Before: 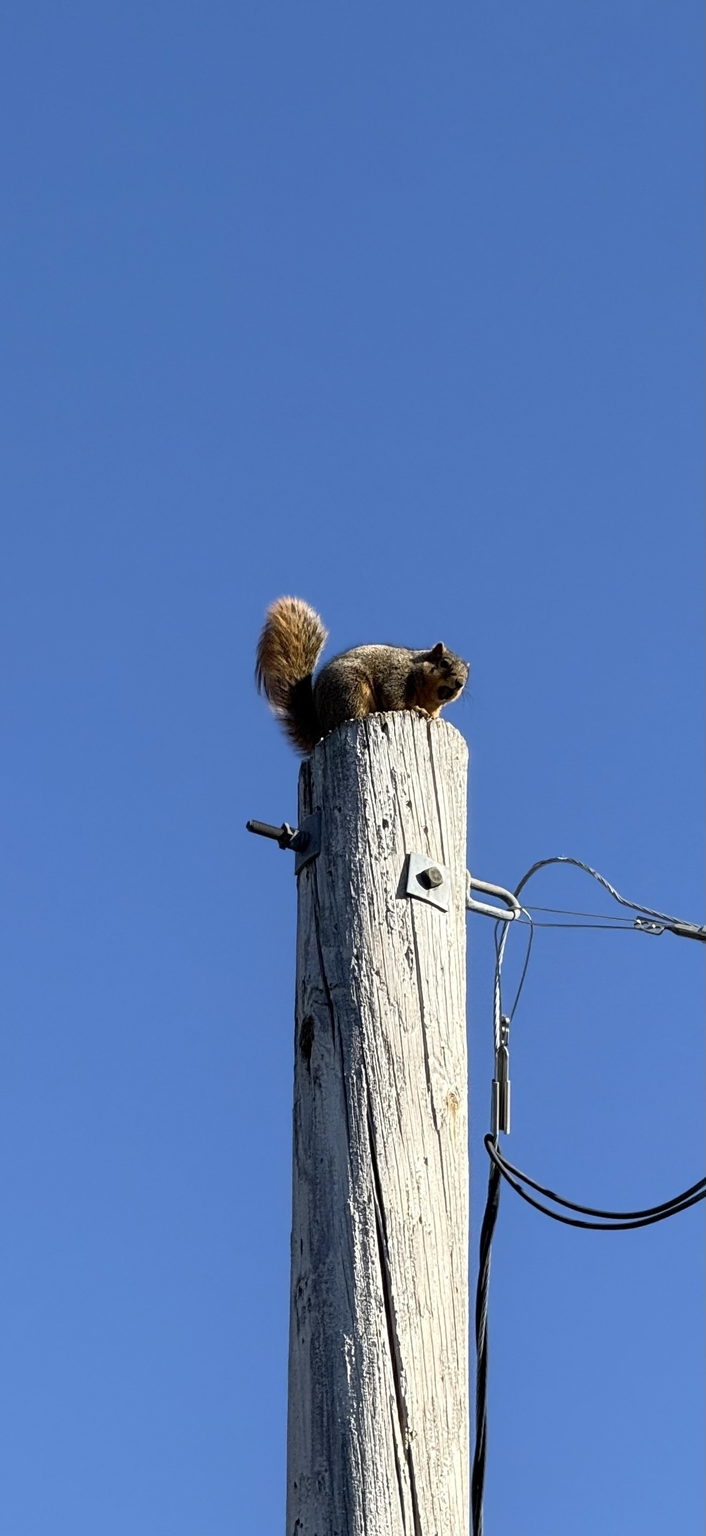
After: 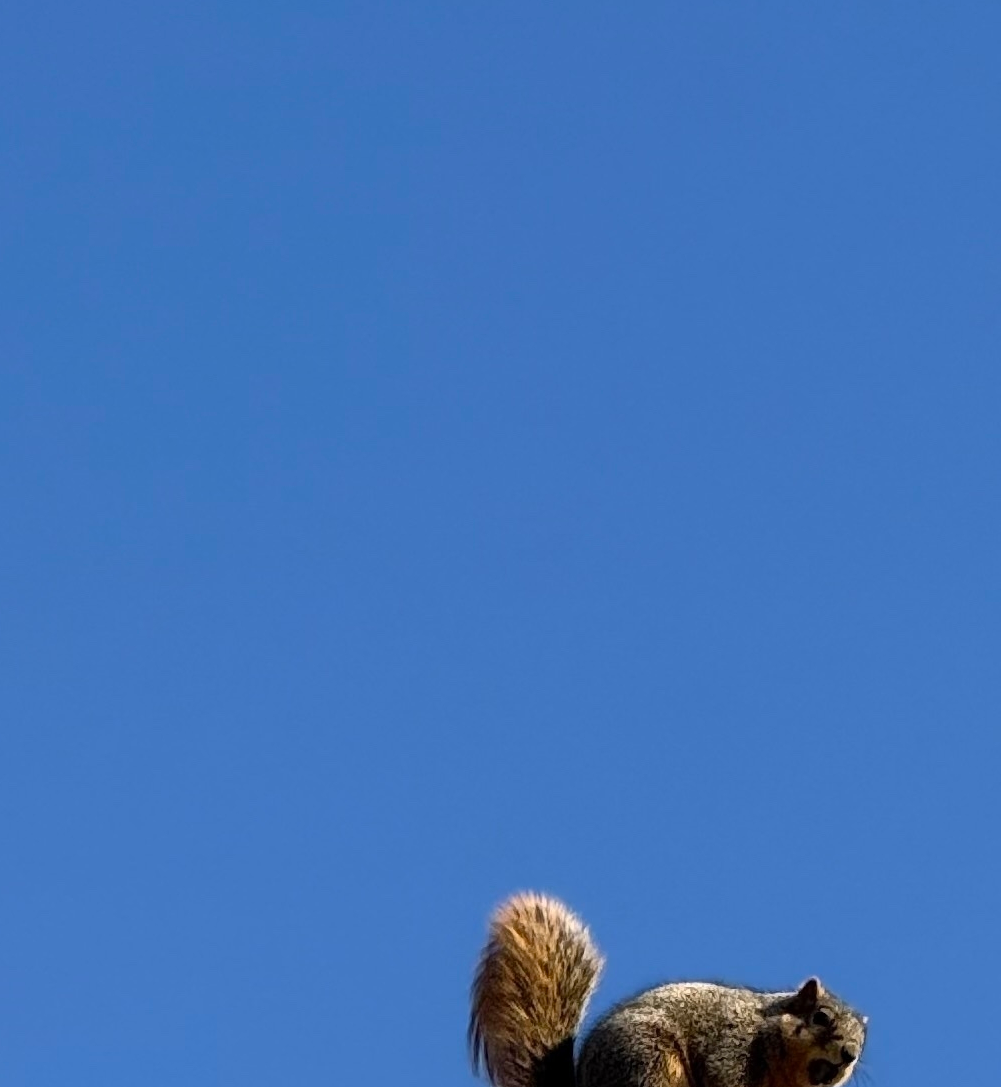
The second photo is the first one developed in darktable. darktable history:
crop: left 0.558%, top 7.628%, right 23.252%, bottom 54.348%
